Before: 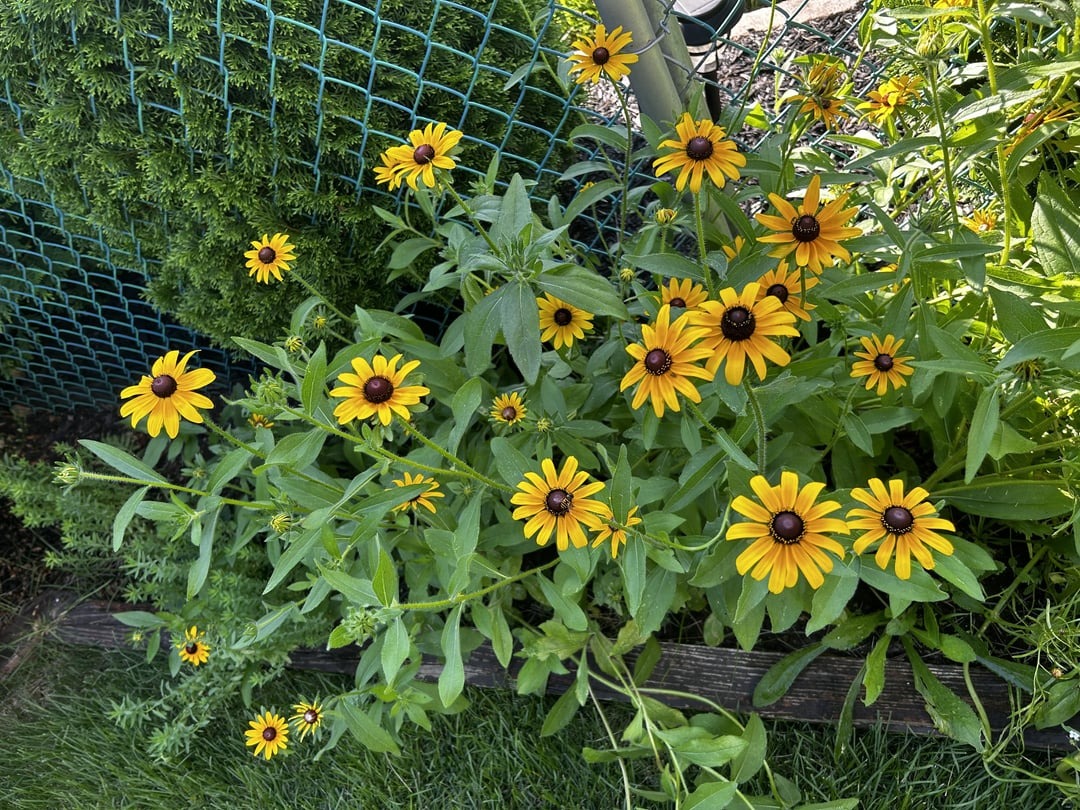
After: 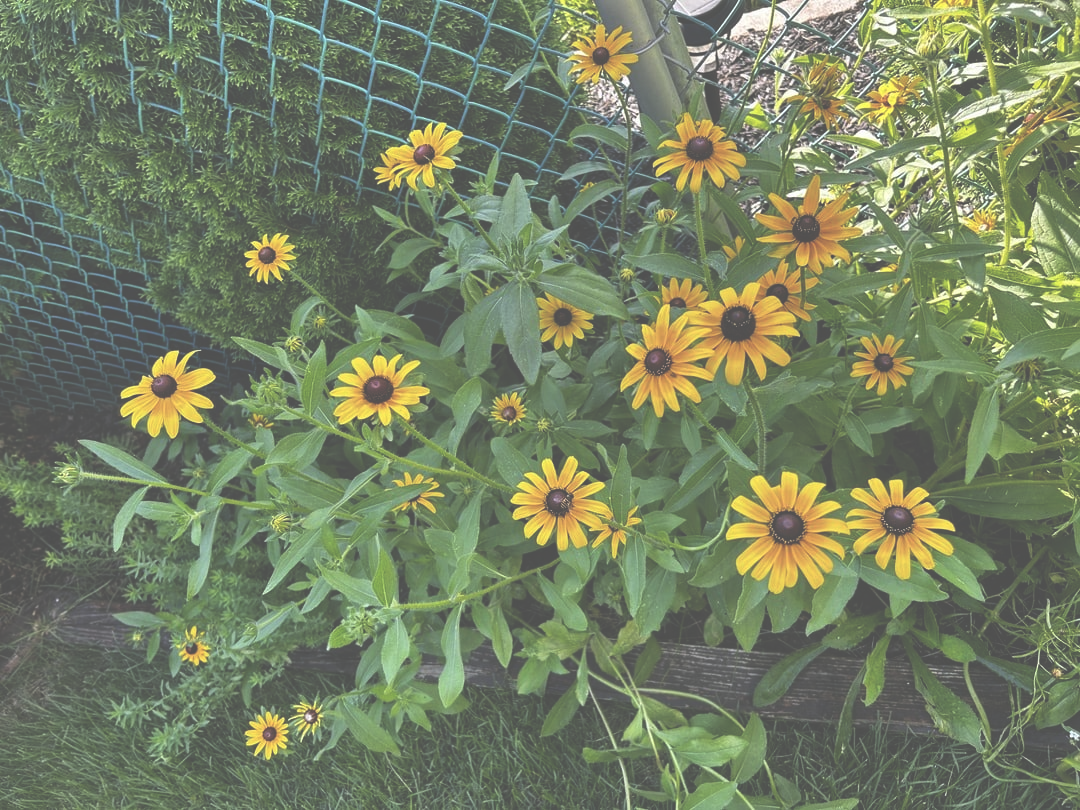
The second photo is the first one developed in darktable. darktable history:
exposure: black level correction -0.085, compensate highlight preservation false
